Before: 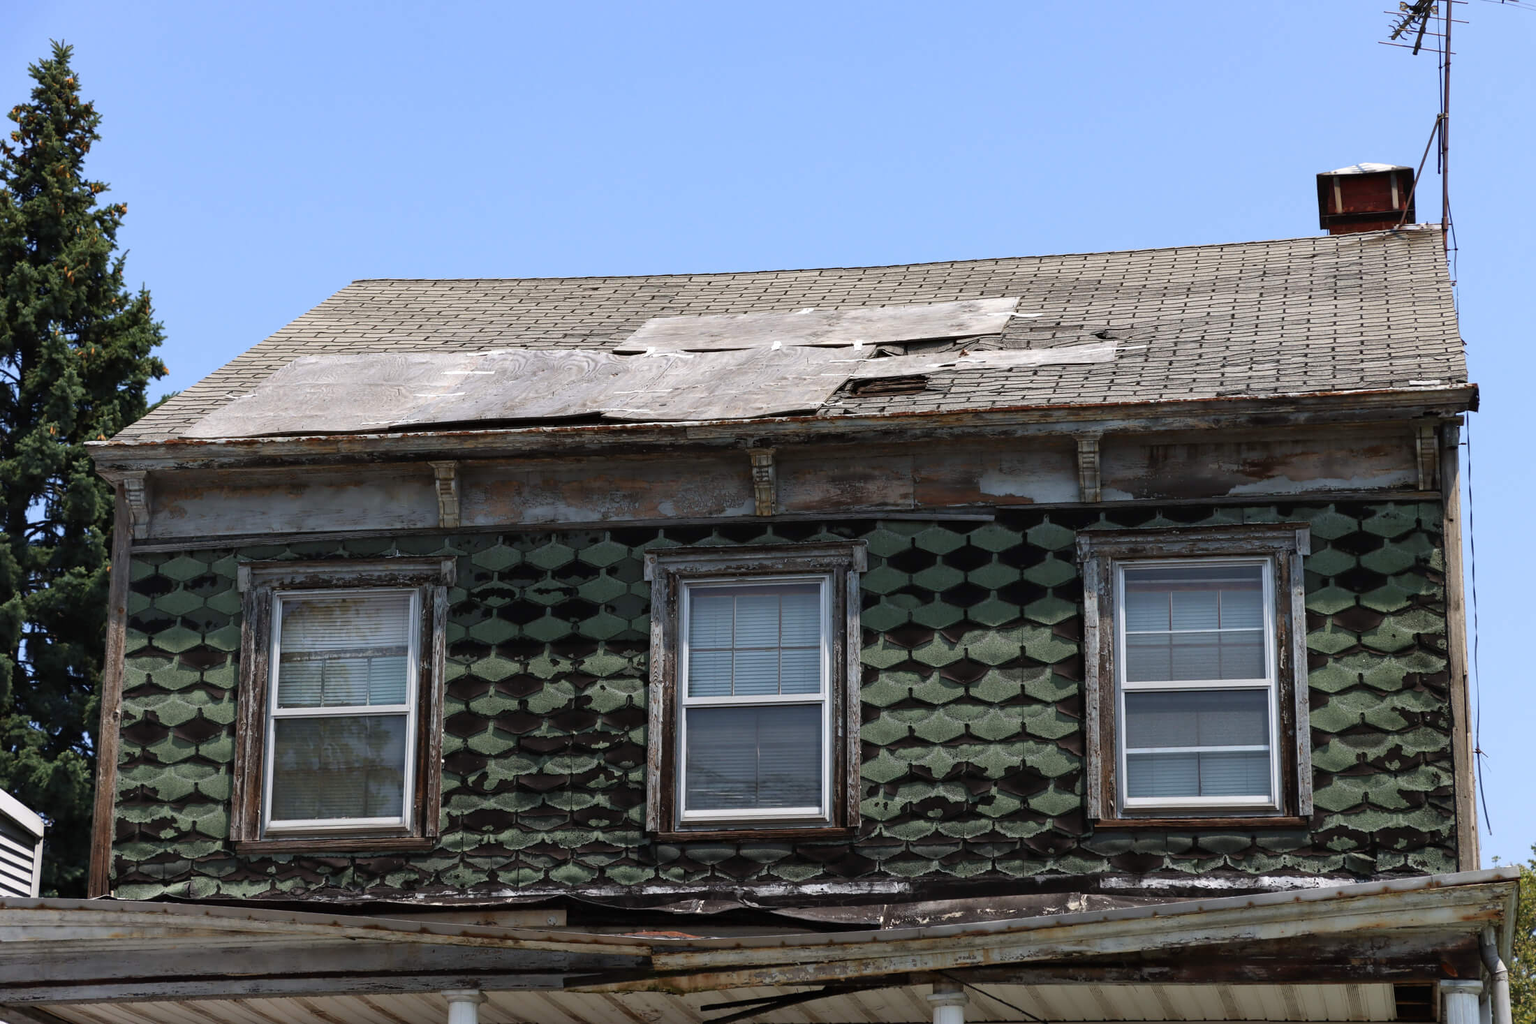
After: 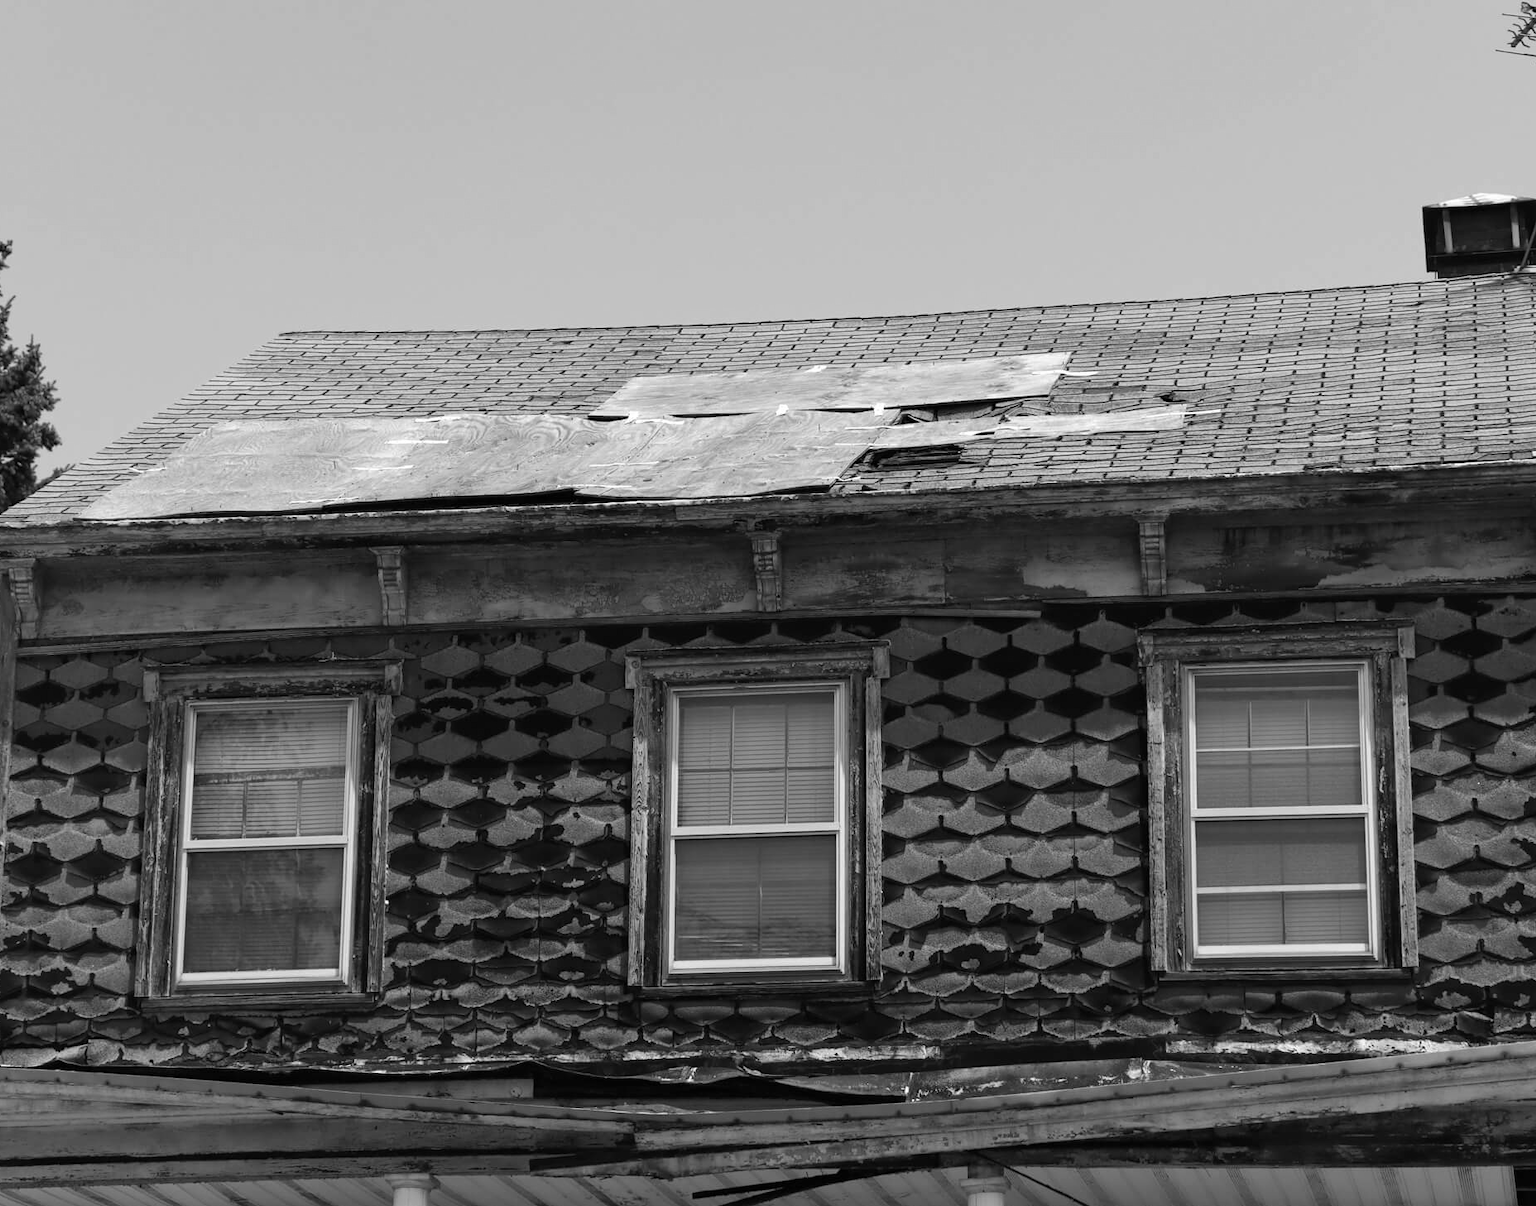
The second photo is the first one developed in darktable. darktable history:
monochrome: on, module defaults
crop: left 7.598%, right 7.873%
